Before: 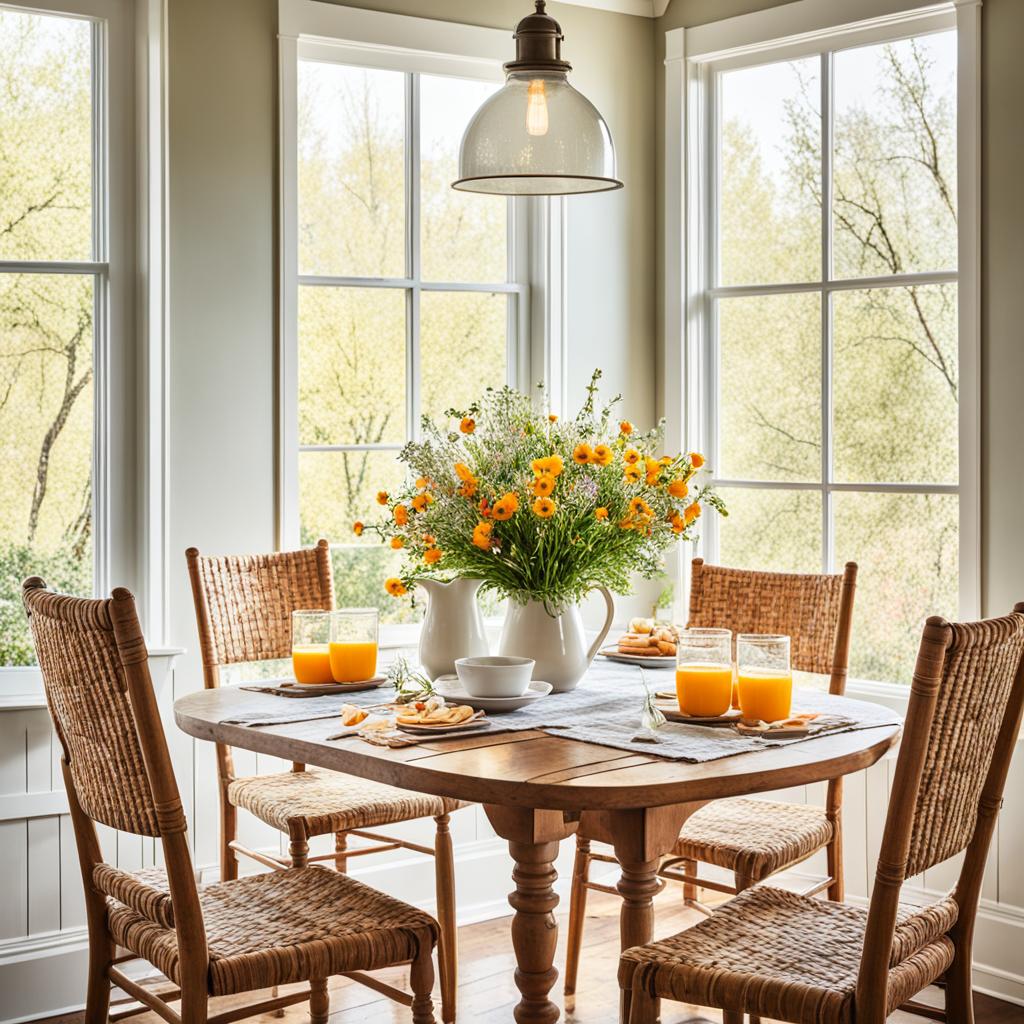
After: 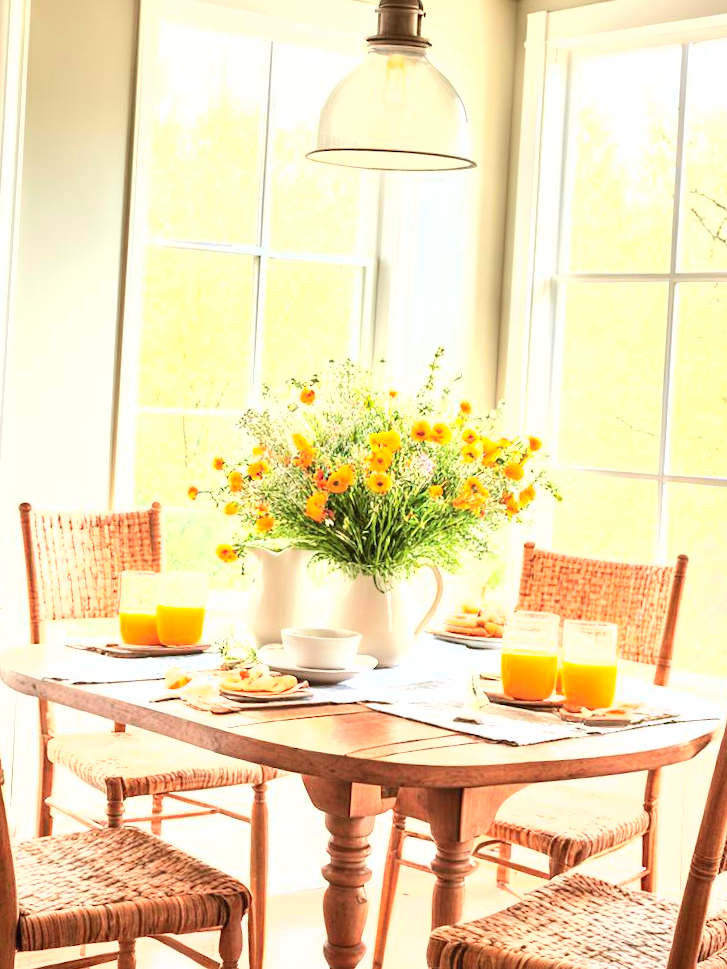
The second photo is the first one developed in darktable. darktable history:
tone curve: curves: ch0 [(0, 0) (0.091, 0.074) (0.184, 0.168) (0.491, 0.519) (0.748, 0.765) (1, 0.919)]; ch1 [(0, 0) (0.179, 0.173) (0.322, 0.32) (0.424, 0.424) (0.502, 0.504) (0.56, 0.578) (0.631, 0.667) (0.777, 0.806) (1, 1)]; ch2 [(0, 0) (0.434, 0.447) (0.483, 0.487) (0.547, 0.564) (0.676, 0.673) (1, 1)], color space Lab, independent channels, preserve colors none
crop and rotate: angle -3.27°, left 14.277%, top 0.028%, right 10.766%, bottom 0.028%
fill light: on, module defaults
exposure: black level correction 0, exposure 1.675 EV, compensate exposure bias true, compensate highlight preservation false
